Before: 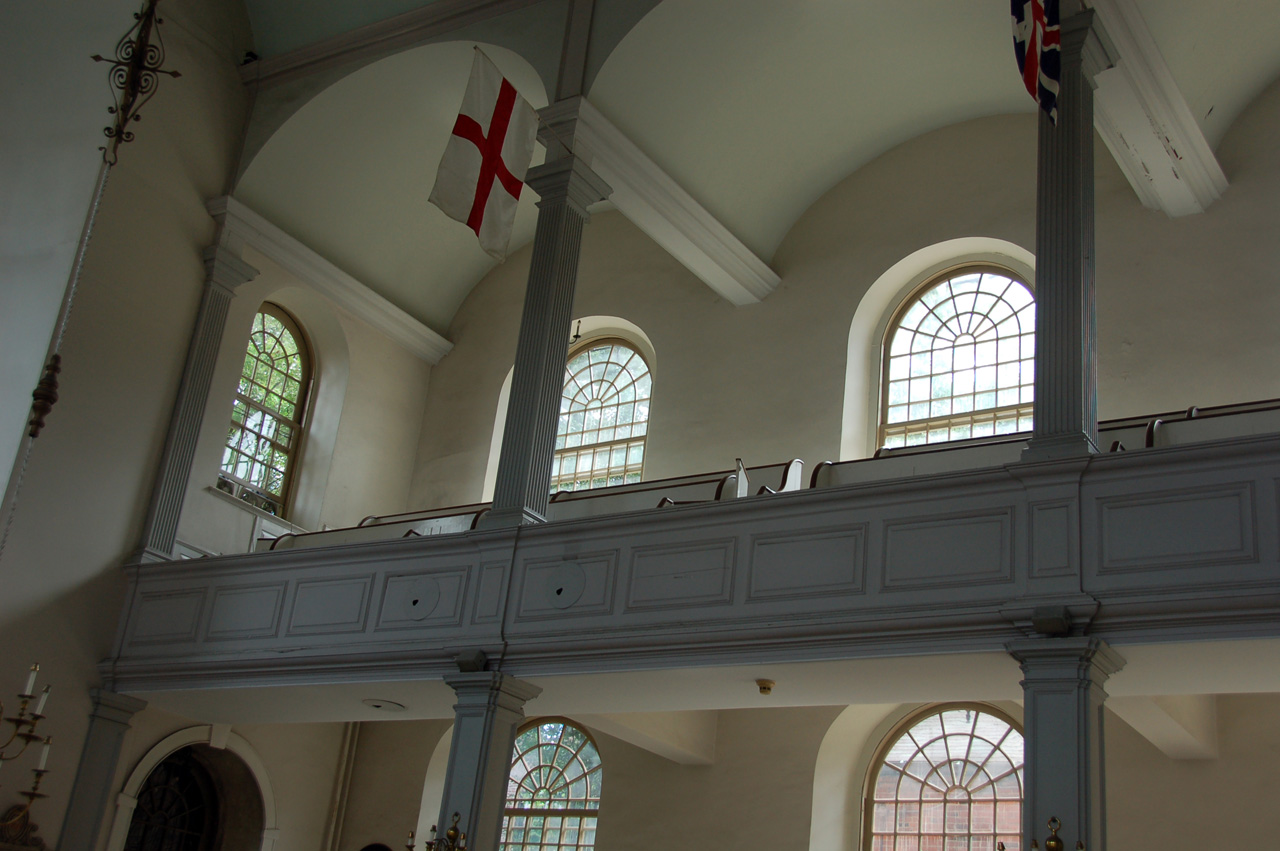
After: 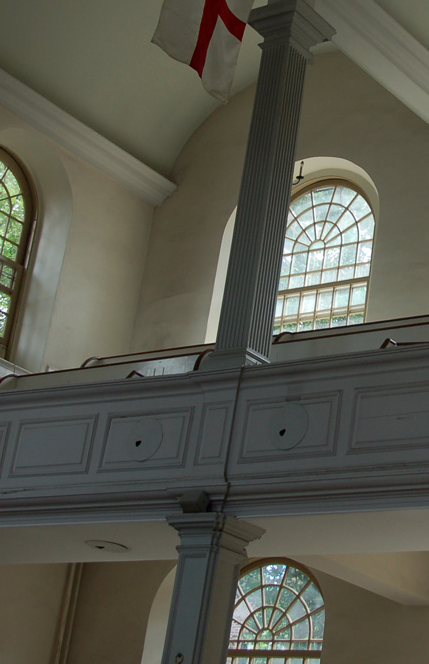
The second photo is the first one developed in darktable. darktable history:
crop and rotate: left 21.652%, top 18.862%, right 44.774%, bottom 3.001%
